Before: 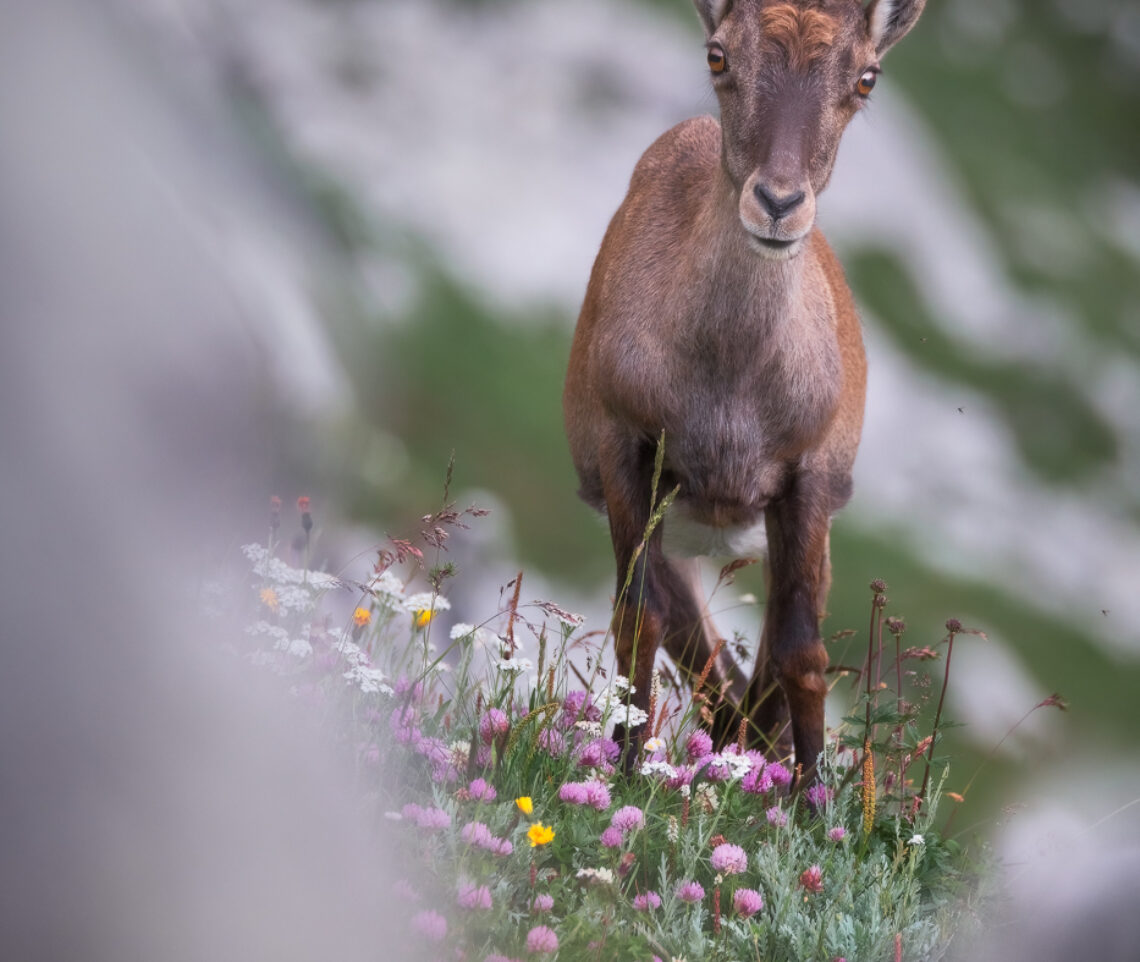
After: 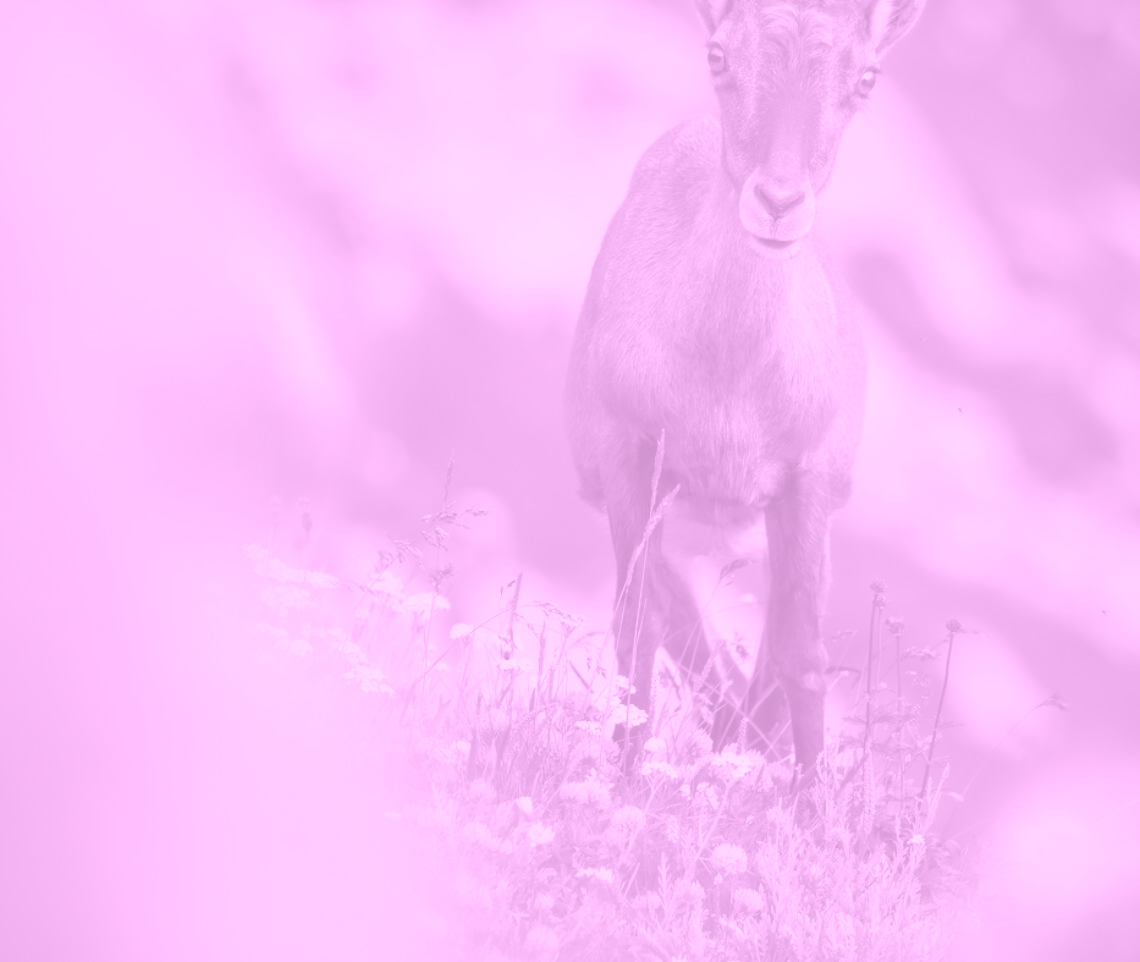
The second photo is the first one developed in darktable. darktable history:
haze removal: adaptive false
colorize: hue 331.2°, saturation 75%, source mix 30.28%, lightness 70.52%, version 1
